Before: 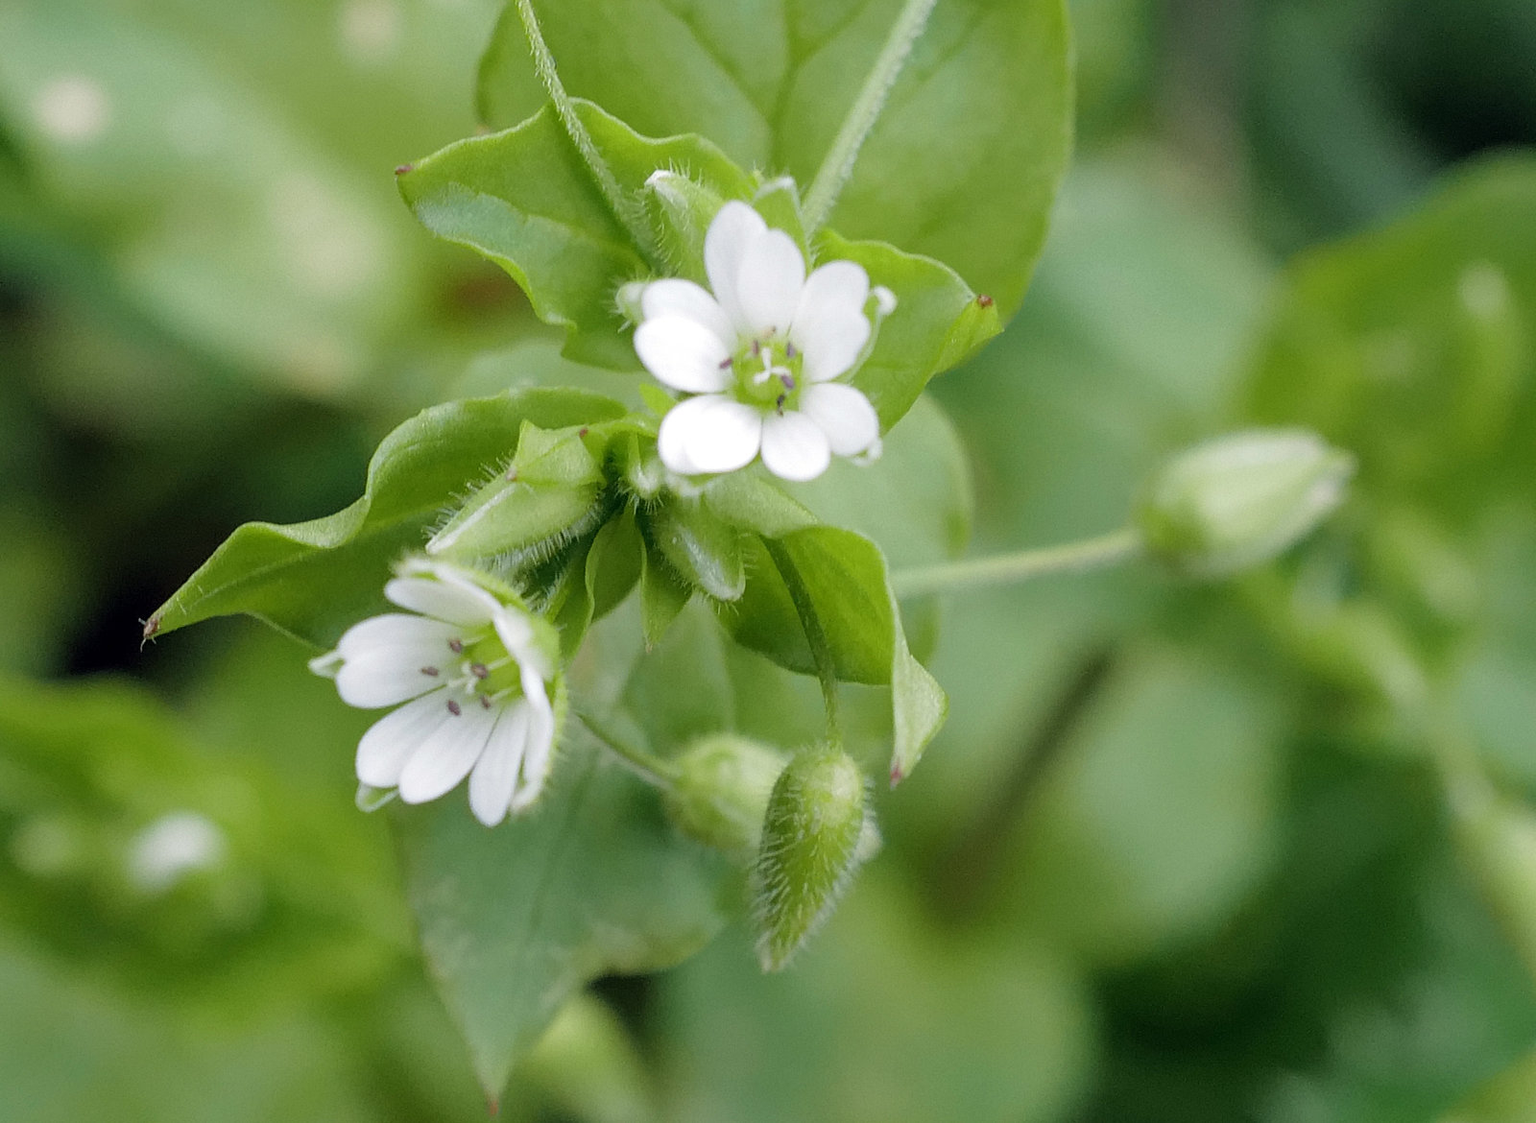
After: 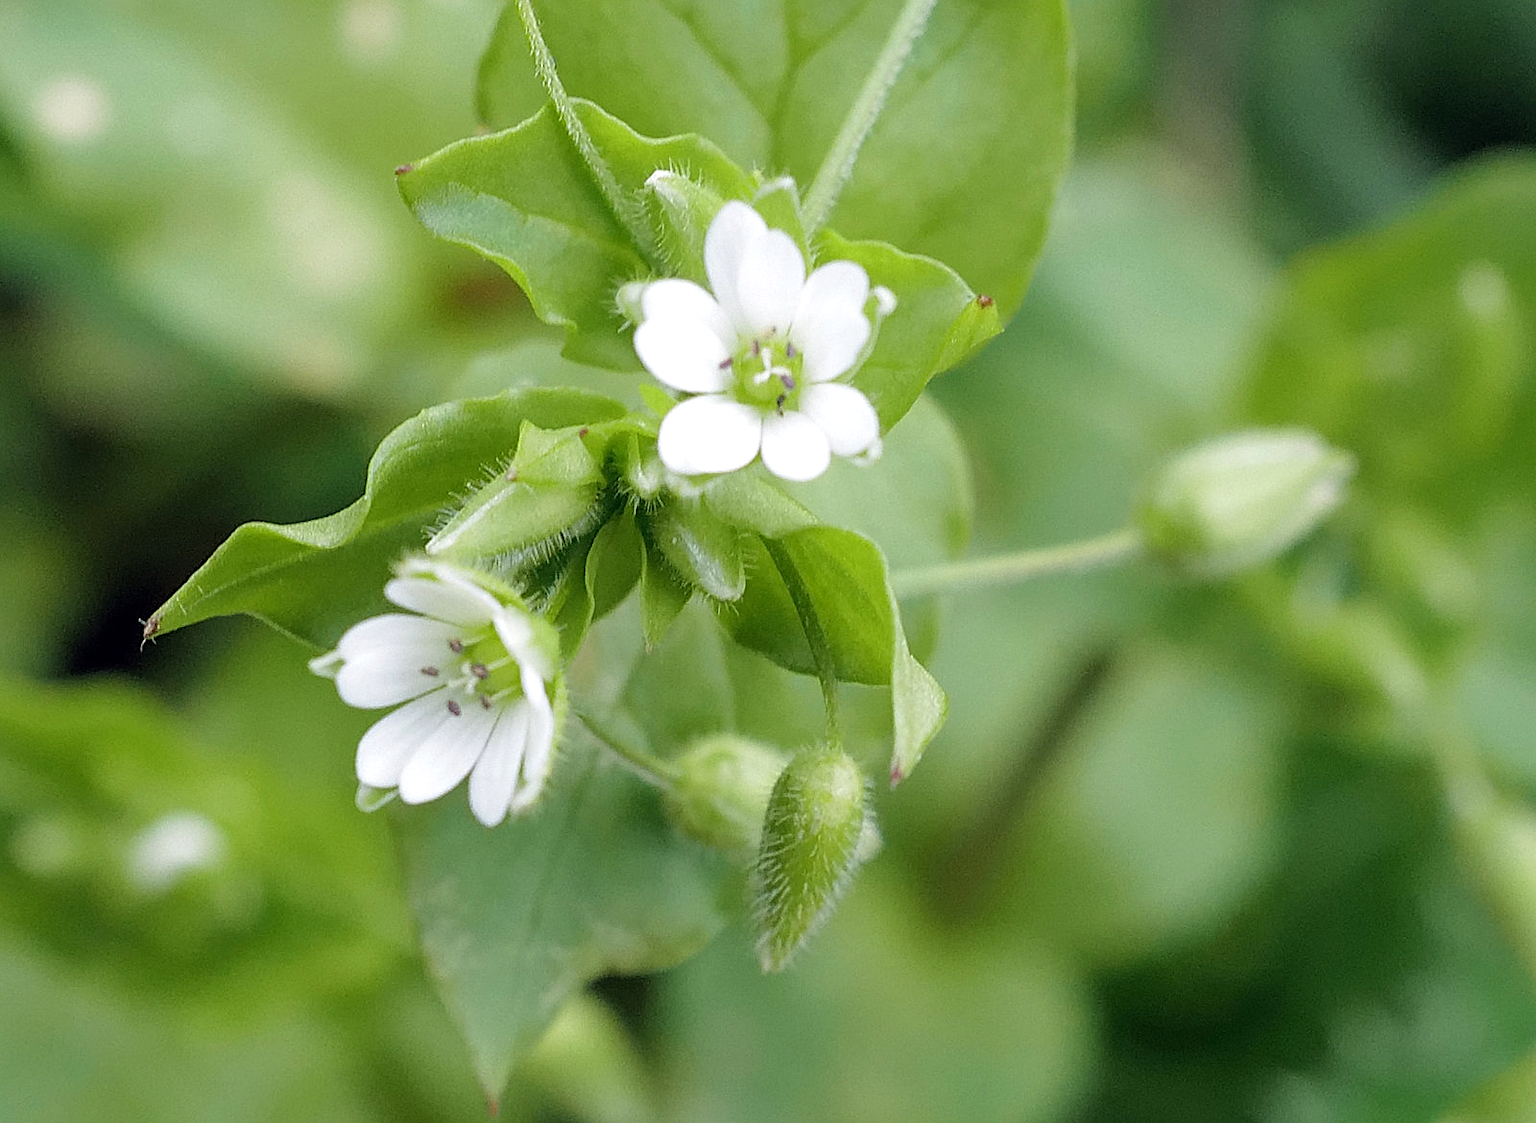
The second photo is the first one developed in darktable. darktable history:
exposure: exposure 0.247 EV, compensate highlight preservation false
sharpen: on, module defaults
